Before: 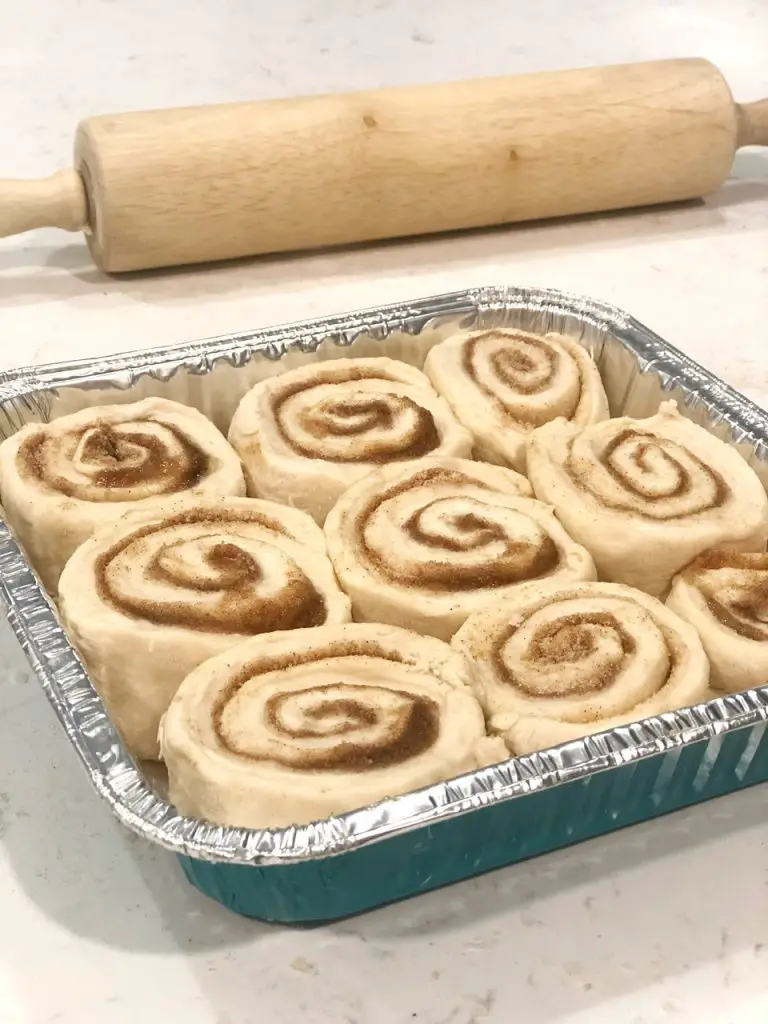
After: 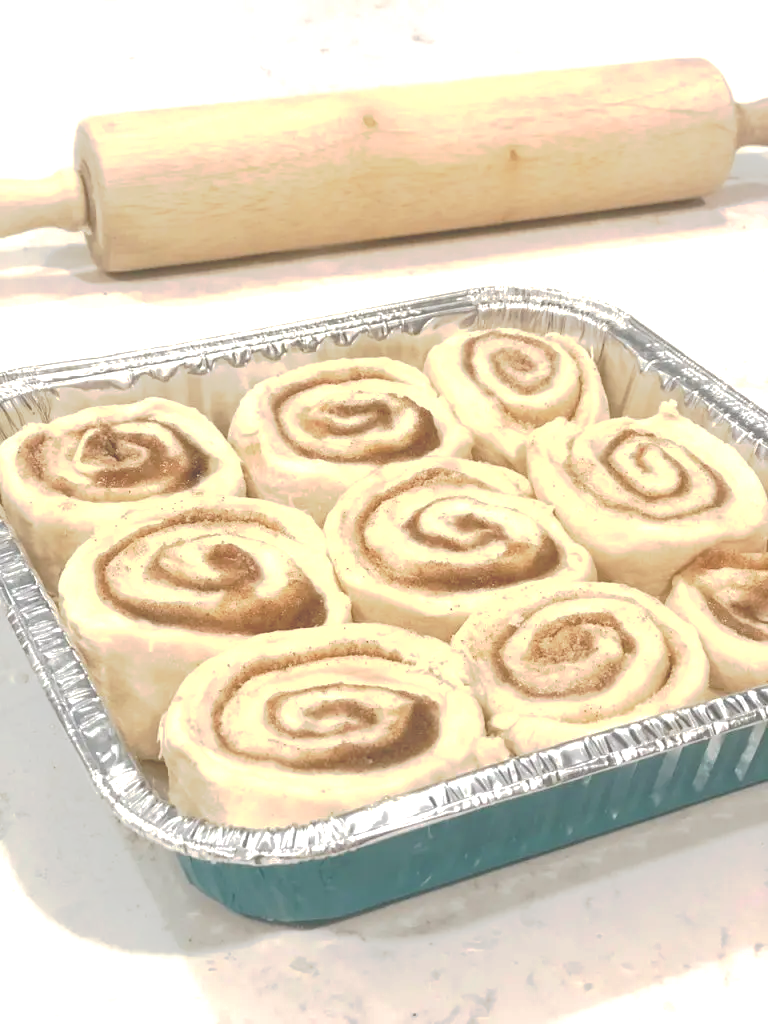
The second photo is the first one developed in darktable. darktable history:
tone curve: curves: ch0 [(0, 0) (0.003, 0.278) (0.011, 0.282) (0.025, 0.282) (0.044, 0.29) (0.069, 0.295) (0.1, 0.306) (0.136, 0.316) (0.177, 0.33) (0.224, 0.358) (0.277, 0.403) (0.335, 0.451) (0.399, 0.505) (0.468, 0.558) (0.543, 0.611) (0.623, 0.679) (0.709, 0.751) (0.801, 0.815) (0.898, 0.863) (1, 1)], preserve colors none
exposure: black level correction 0.001, exposure 0.5 EV, compensate exposure bias true, compensate highlight preservation false
